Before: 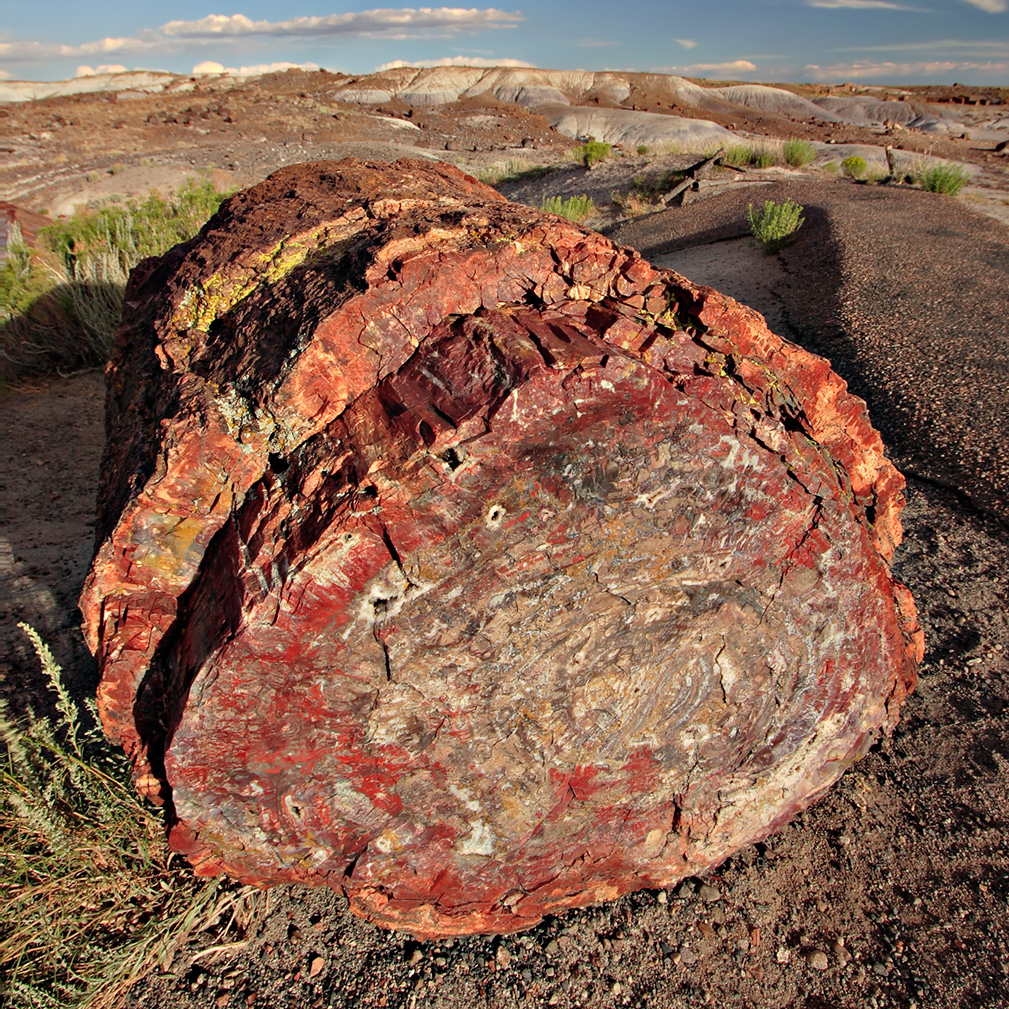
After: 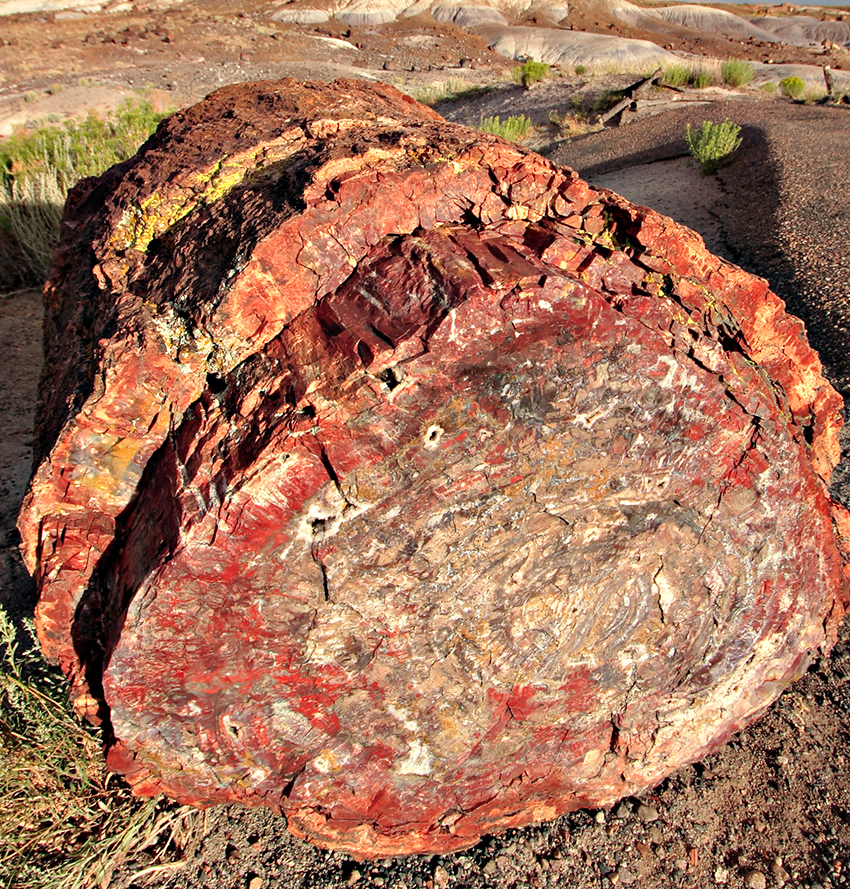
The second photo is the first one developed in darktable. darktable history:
exposure: black level correction 0.001, exposure 0.499 EV, compensate highlight preservation false
crop: left 6.193%, top 7.938%, right 9.536%, bottom 3.897%
